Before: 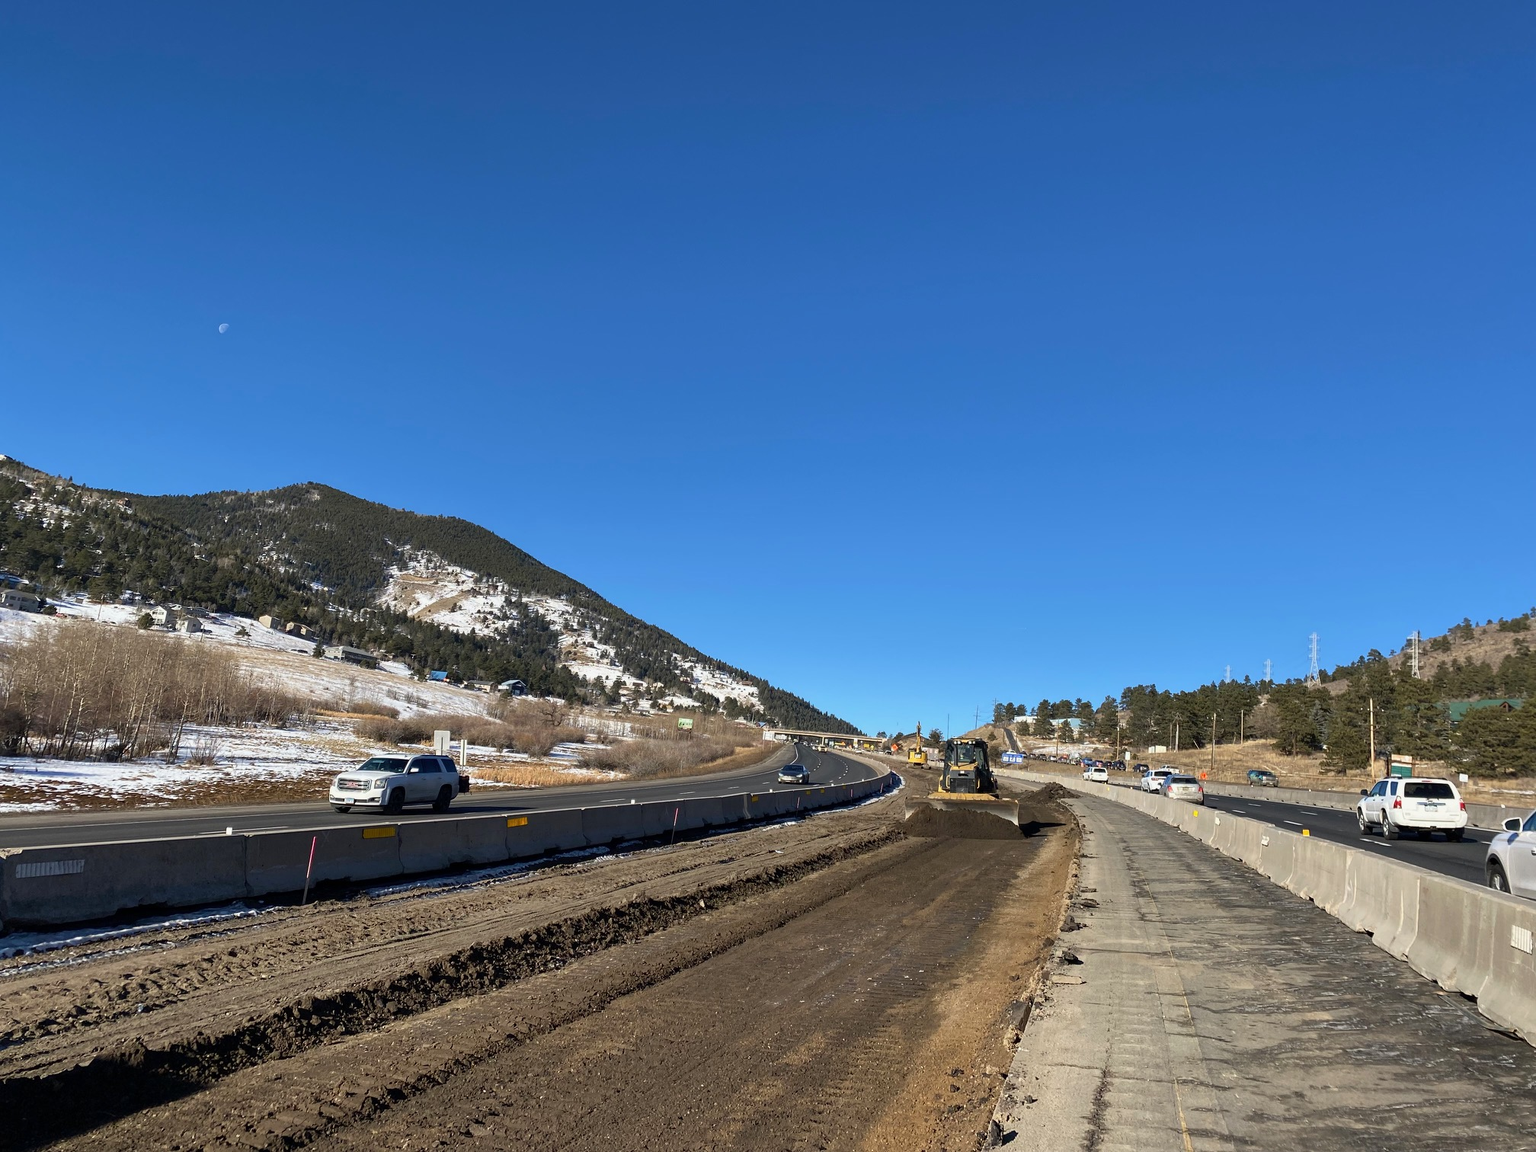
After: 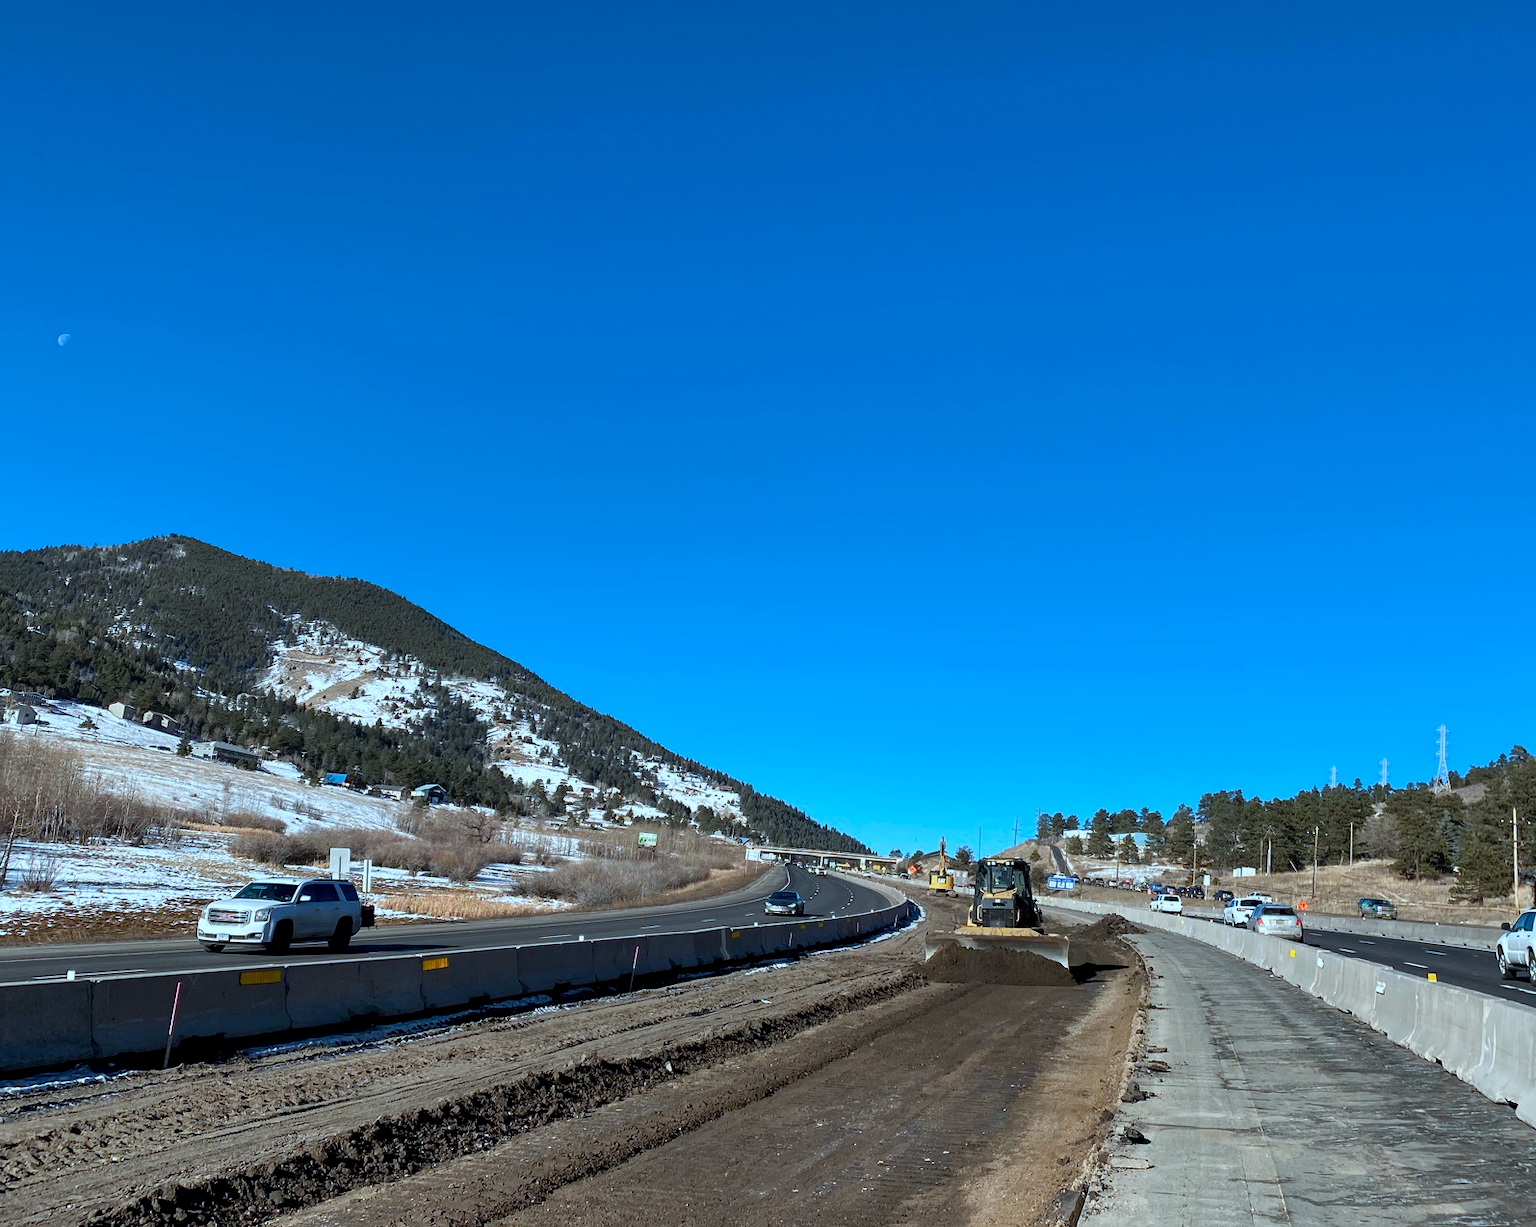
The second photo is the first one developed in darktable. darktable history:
color correction: highlights a* -9.59, highlights b* -21.04
crop: left 11.278%, top 5.198%, right 9.568%, bottom 10.431%
